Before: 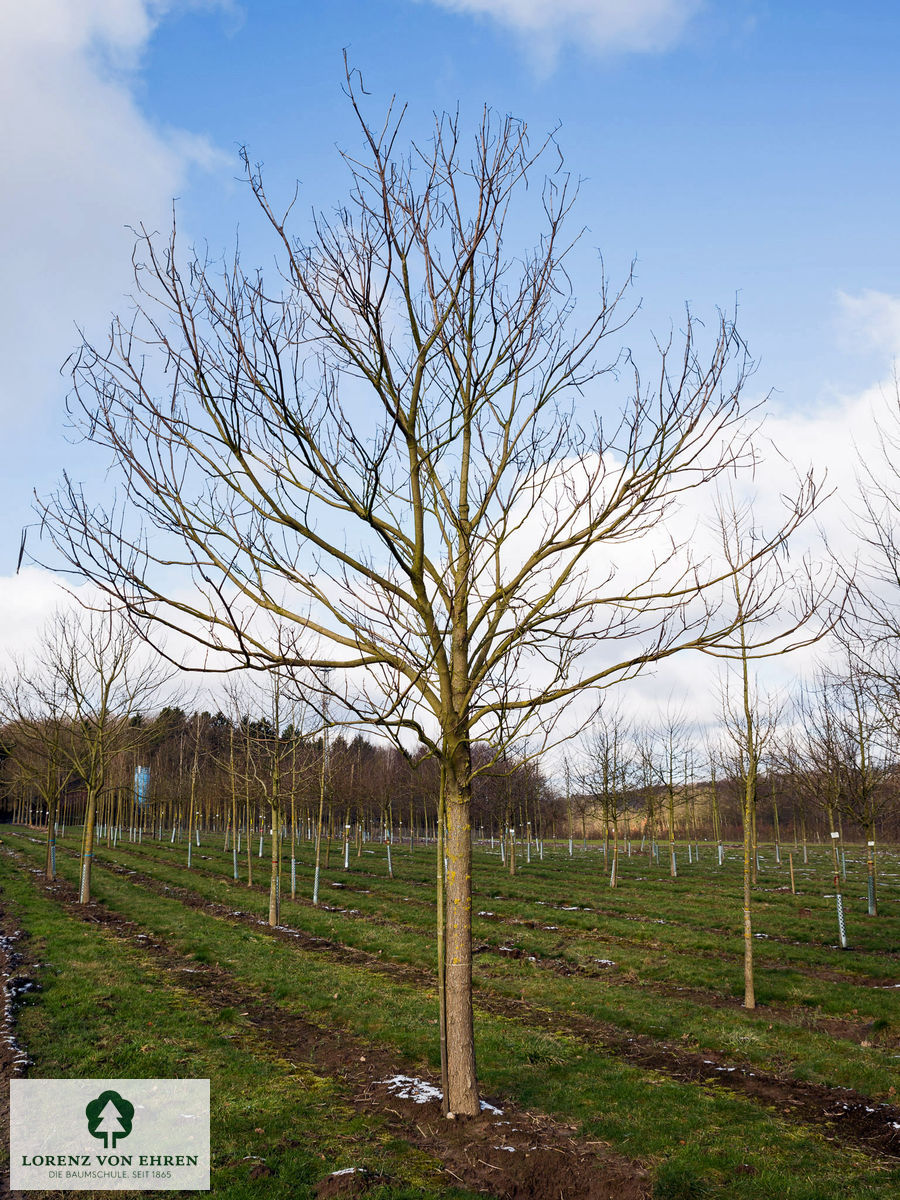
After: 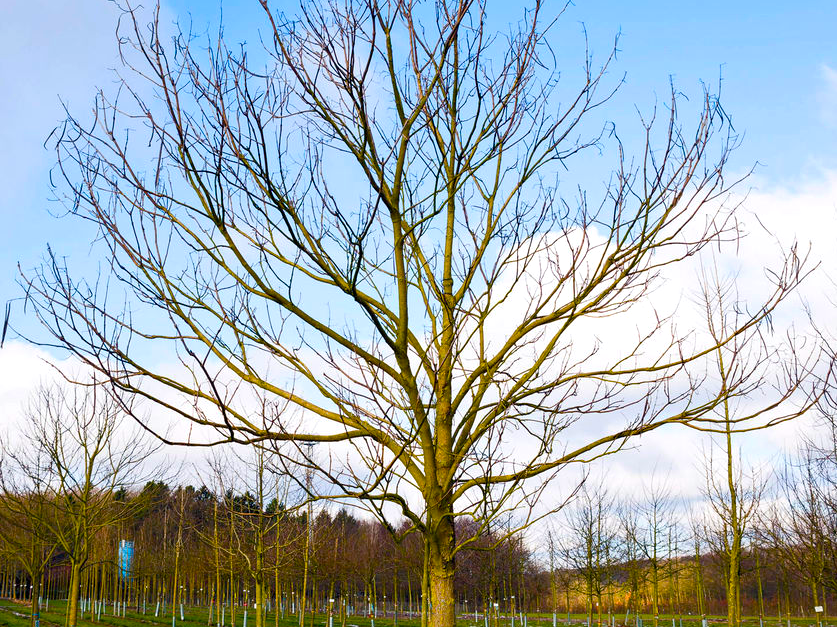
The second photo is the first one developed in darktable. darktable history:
color balance rgb: shadows lift › chroma 2.056%, shadows lift › hue 216.83°, linear chroma grading › global chroma 15.04%, perceptual saturation grading › global saturation 36.365%, perceptual saturation grading › shadows 36.191%, global vibrance 20%
crop: left 1.813%, top 18.863%, right 4.926%, bottom 28.374%
exposure: exposure 0.128 EV, compensate highlight preservation false
